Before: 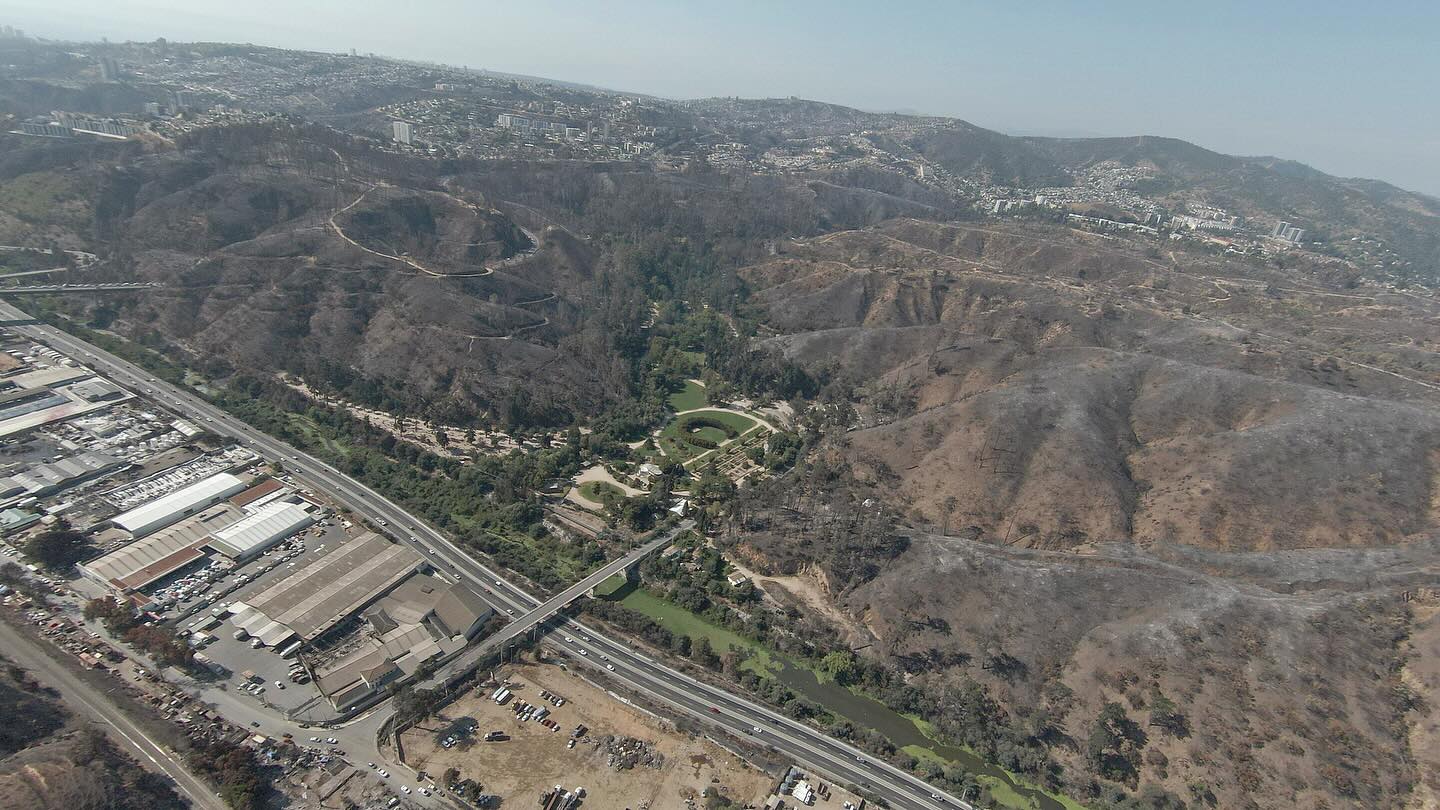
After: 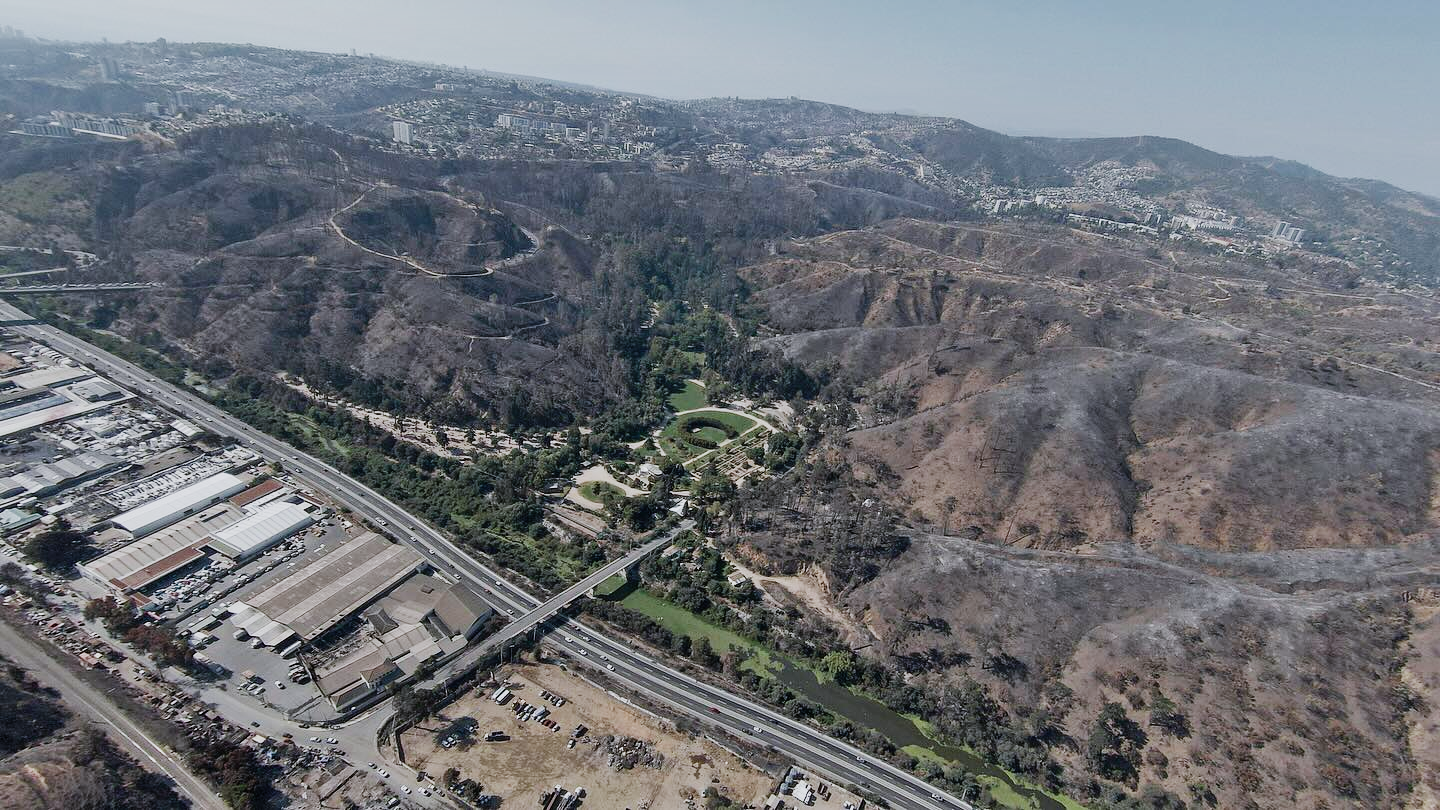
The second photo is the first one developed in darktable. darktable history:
shadows and highlights: soften with gaussian
sigmoid: contrast 1.7, skew -0.2, preserve hue 0%, red attenuation 0.1, red rotation 0.035, green attenuation 0.1, green rotation -0.017, blue attenuation 0.15, blue rotation -0.052, base primaries Rec2020
color calibration: illuminant as shot in camera, x 0.358, y 0.373, temperature 4628.91 K
